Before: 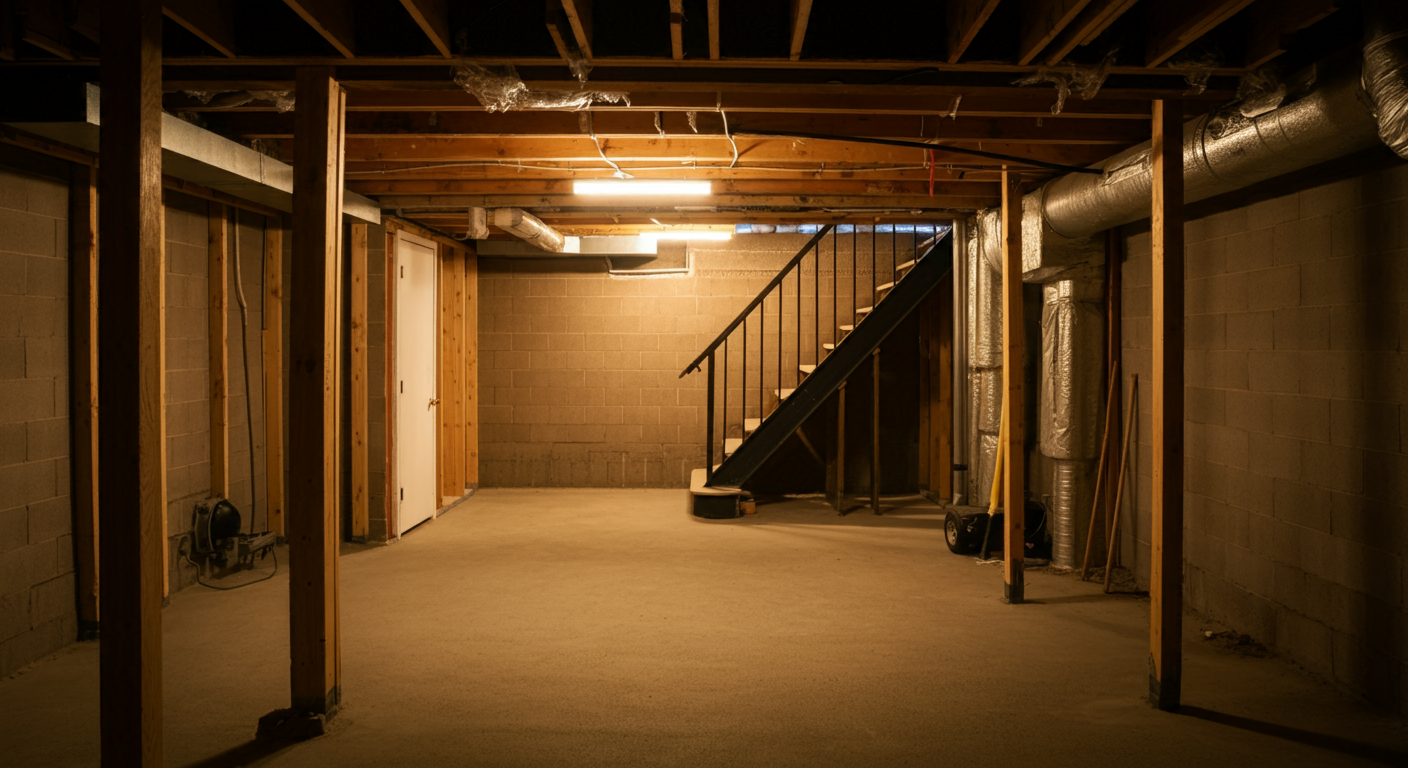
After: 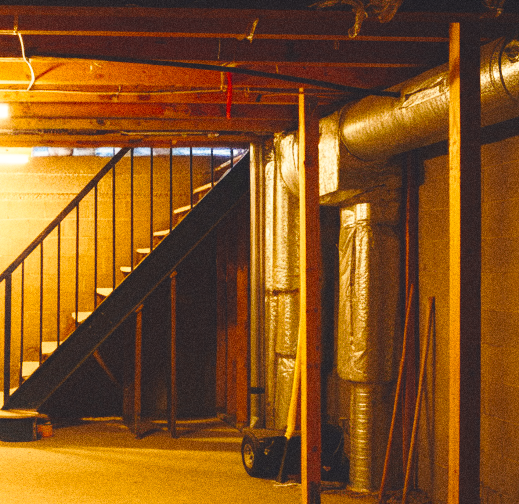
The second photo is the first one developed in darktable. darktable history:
crop and rotate: left 49.936%, top 10.094%, right 13.136%, bottom 24.256%
shadows and highlights: shadows -21.3, highlights 100, soften with gaussian
grain: coarseness 0.09 ISO, strength 40%
color balance rgb: shadows lift › chroma 3%, shadows lift › hue 280.8°, power › hue 330°, highlights gain › chroma 3%, highlights gain › hue 75.6°, global offset › luminance 2%, perceptual saturation grading › global saturation 20%, perceptual saturation grading › highlights -25%, perceptual saturation grading › shadows 50%, global vibrance 20.33%
base curve: curves: ch0 [(0, 0) (0.028, 0.03) (0.121, 0.232) (0.46, 0.748) (0.859, 0.968) (1, 1)], preserve colors none
